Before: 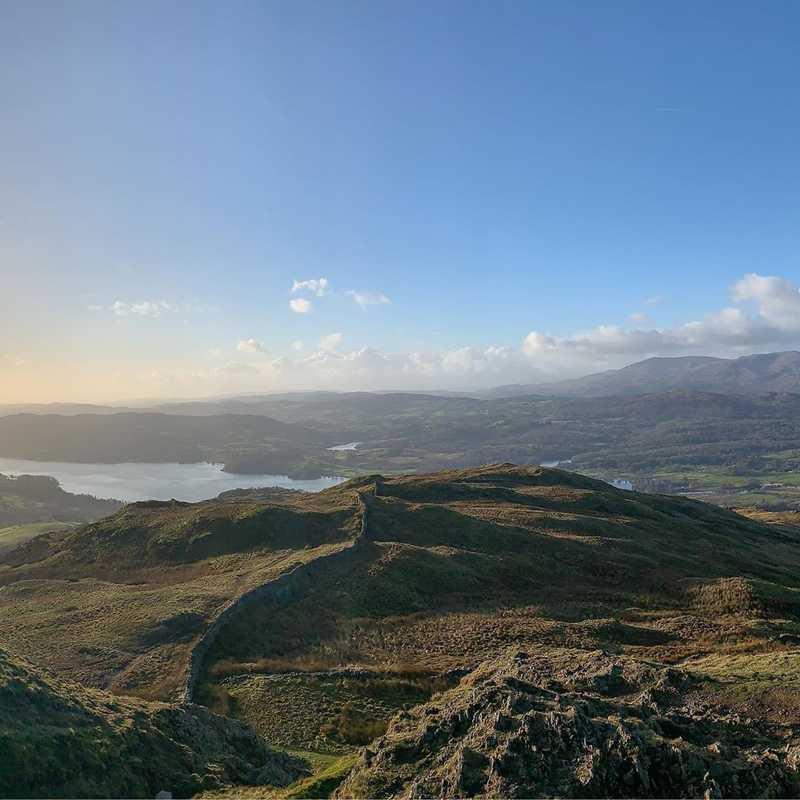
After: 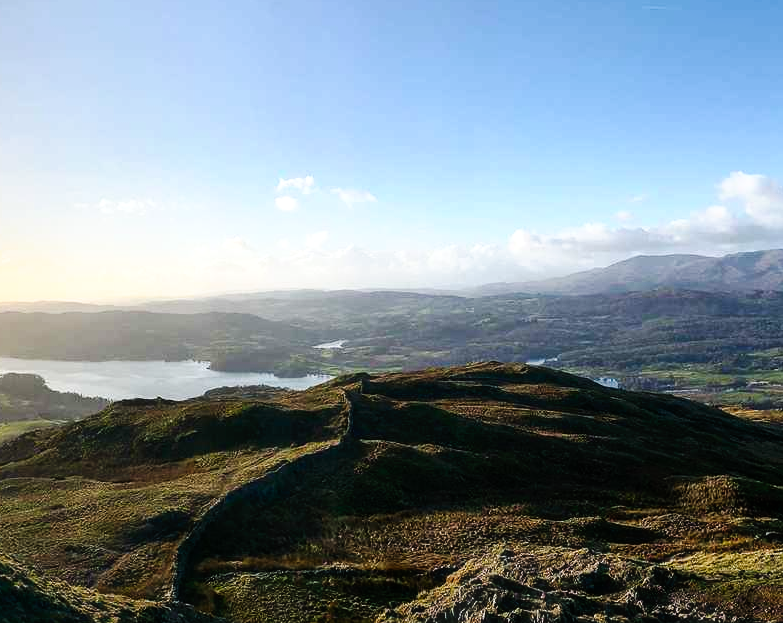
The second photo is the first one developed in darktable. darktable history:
crop and rotate: left 1.814%, top 12.818%, right 0.25%, bottom 9.225%
haze removal: strength -0.1, adaptive false
color balance rgb: perceptual brilliance grading › highlights 14.29%, perceptual brilliance grading › mid-tones -5.92%, perceptual brilliance grading › shadows -26.83%, global vibrance 31.18%
tone curve: curves: ch0 [(0, 0) (0.003, 0) (0.011, 0.001) (0.025, 0.003) (0.044, 0.005) (0.069, 0.011) (0.1, 0.021) (0.136, 0.035) (0.177, 0.079) (0.224, 0.134) (0.277, 0.219) (0.335, 0.315) (0.399, 0.42) (0.468, 0.529) (0.543, 0.636) (0.623, 0.727) (0.709, 0.805) (0.801, 0.88) (0.898, 0.957) (1, 1)], preserve colors none
